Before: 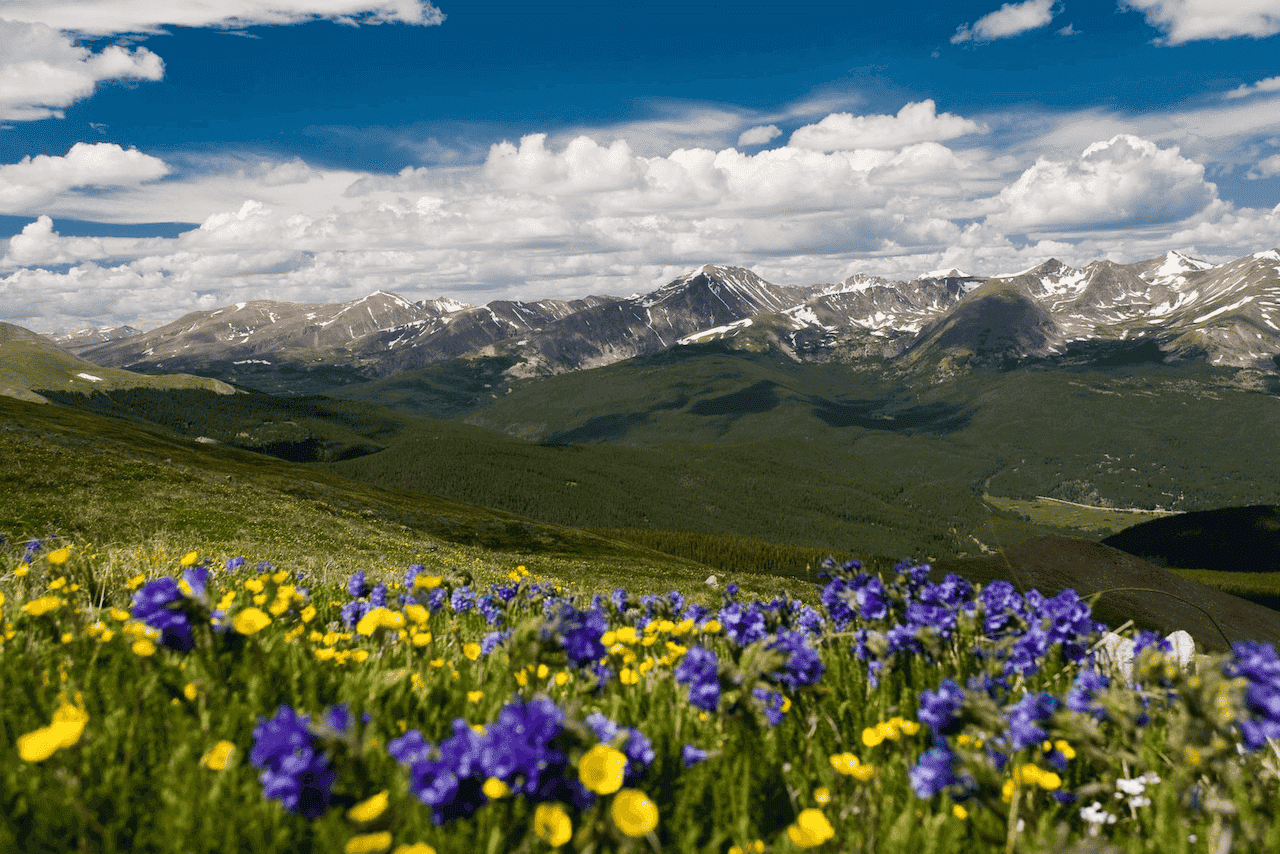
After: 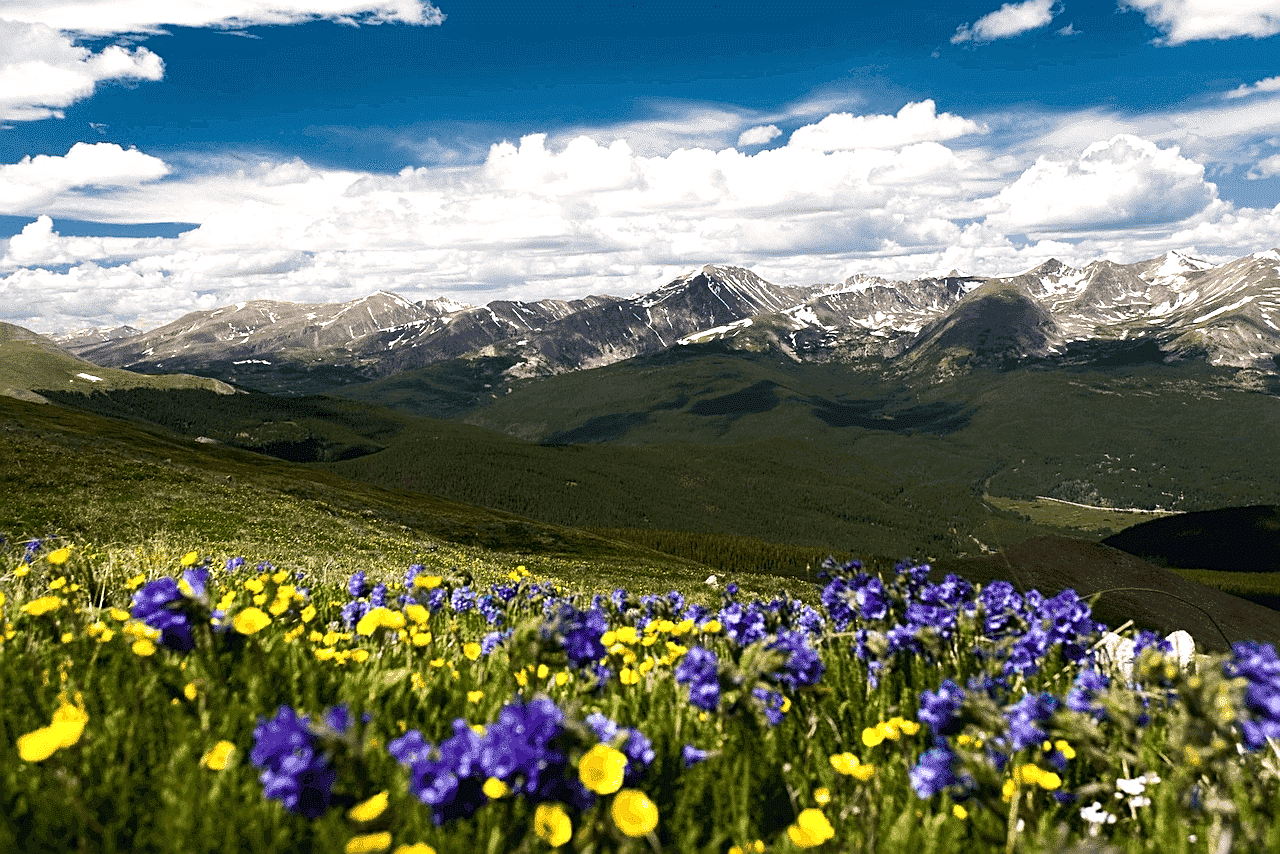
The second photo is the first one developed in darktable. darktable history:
sharpen: on, module defaults
tone equalizer: -8 EV -0.744 EV, -7 EV -0.674 EV, -6 EV -0.572 EV, -5 EV -0.399 EV, -3 EV 0.404 EV, -2 EV 0.6 EV, -1 EV 0.691 EV, +0 EV 0.745 EV, edges refinement/feathering 500, mask exposure compensation -1.57 EV, preserve details guided filter
